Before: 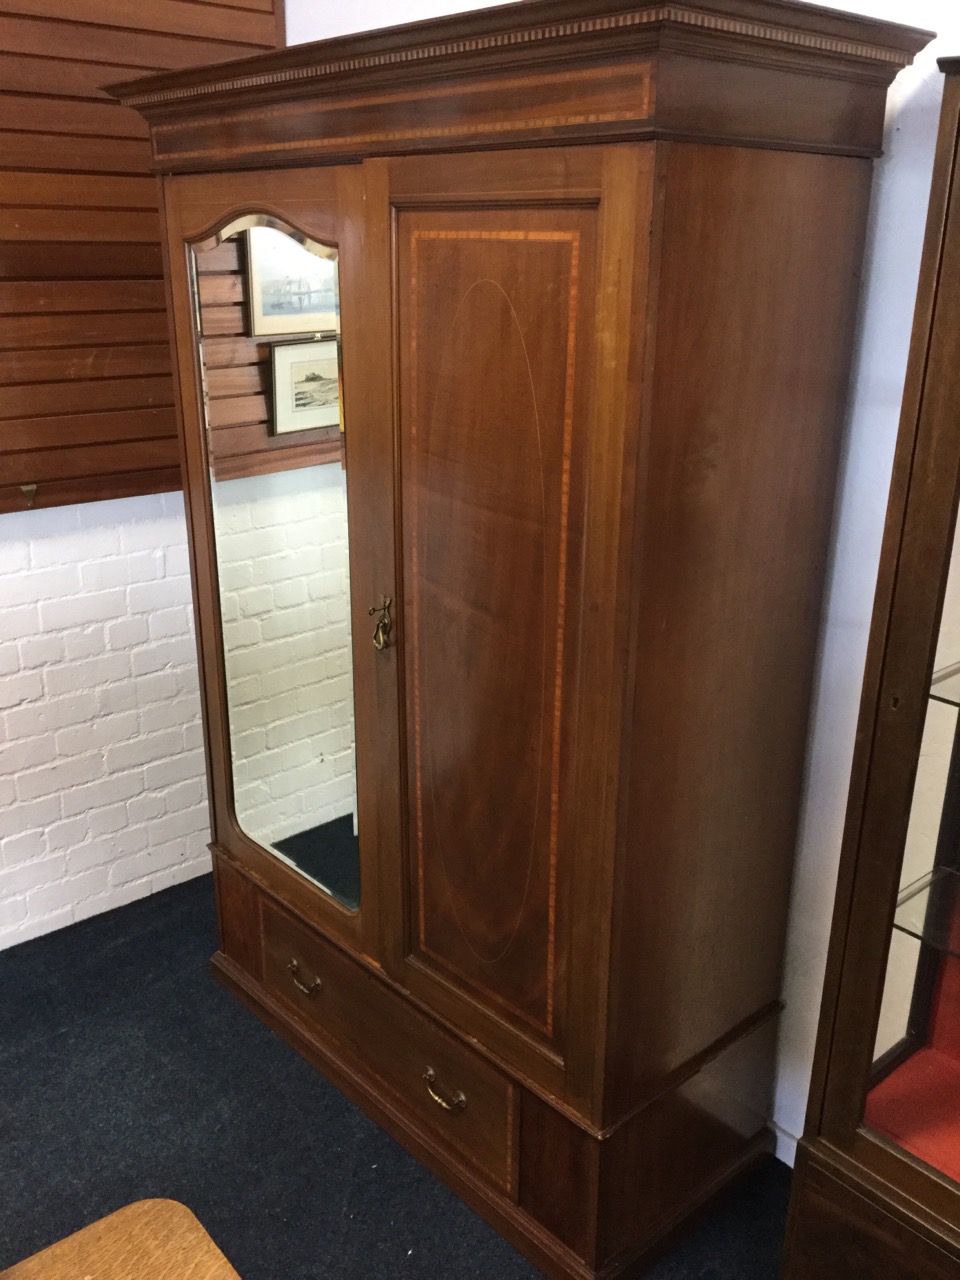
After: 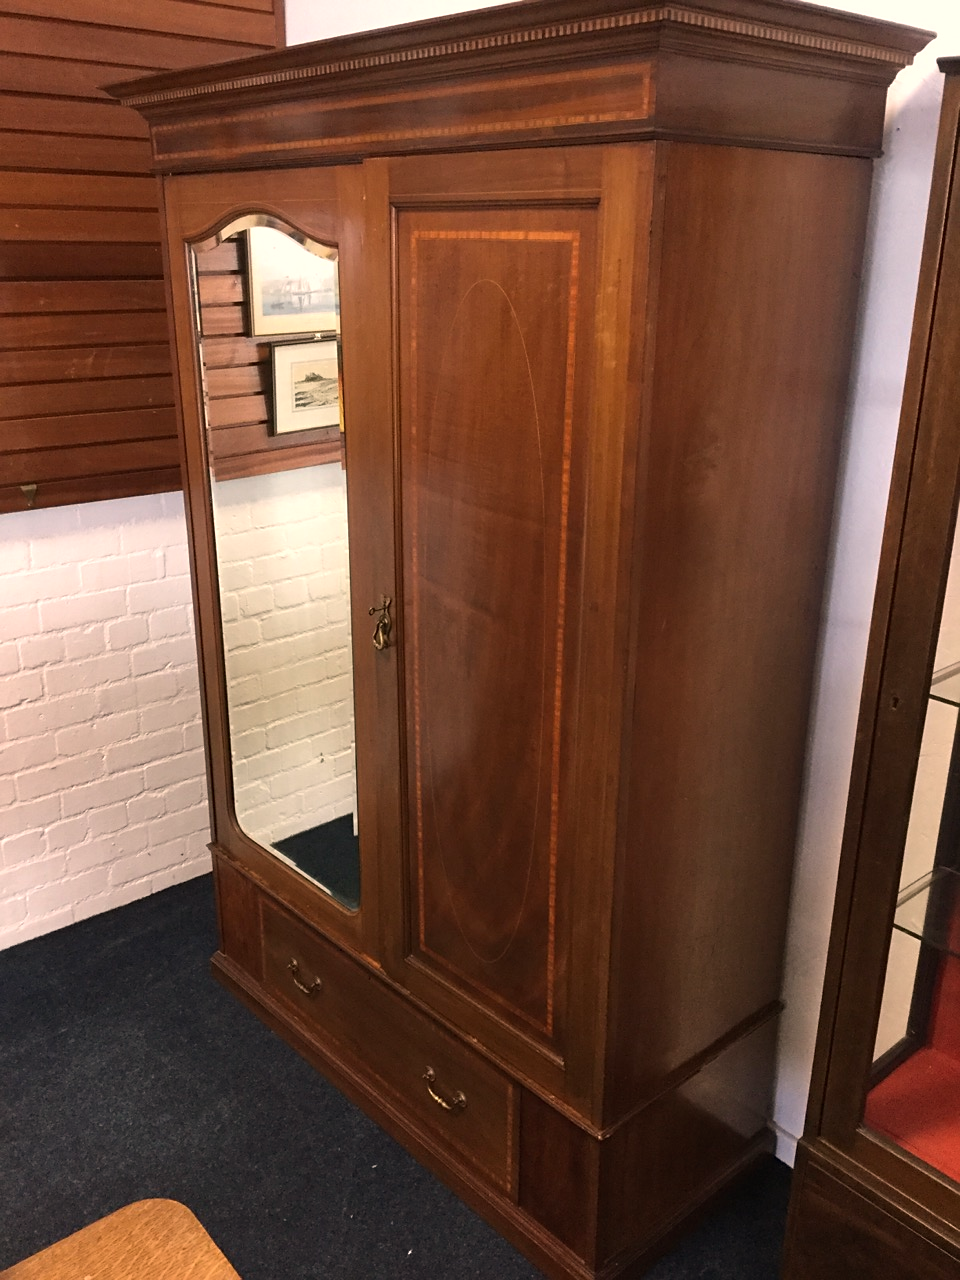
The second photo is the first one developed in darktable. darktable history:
white balance: red 1.127, blue 0.943
sharpen: radius 1.559, amount 0.373, threshold 1.271
